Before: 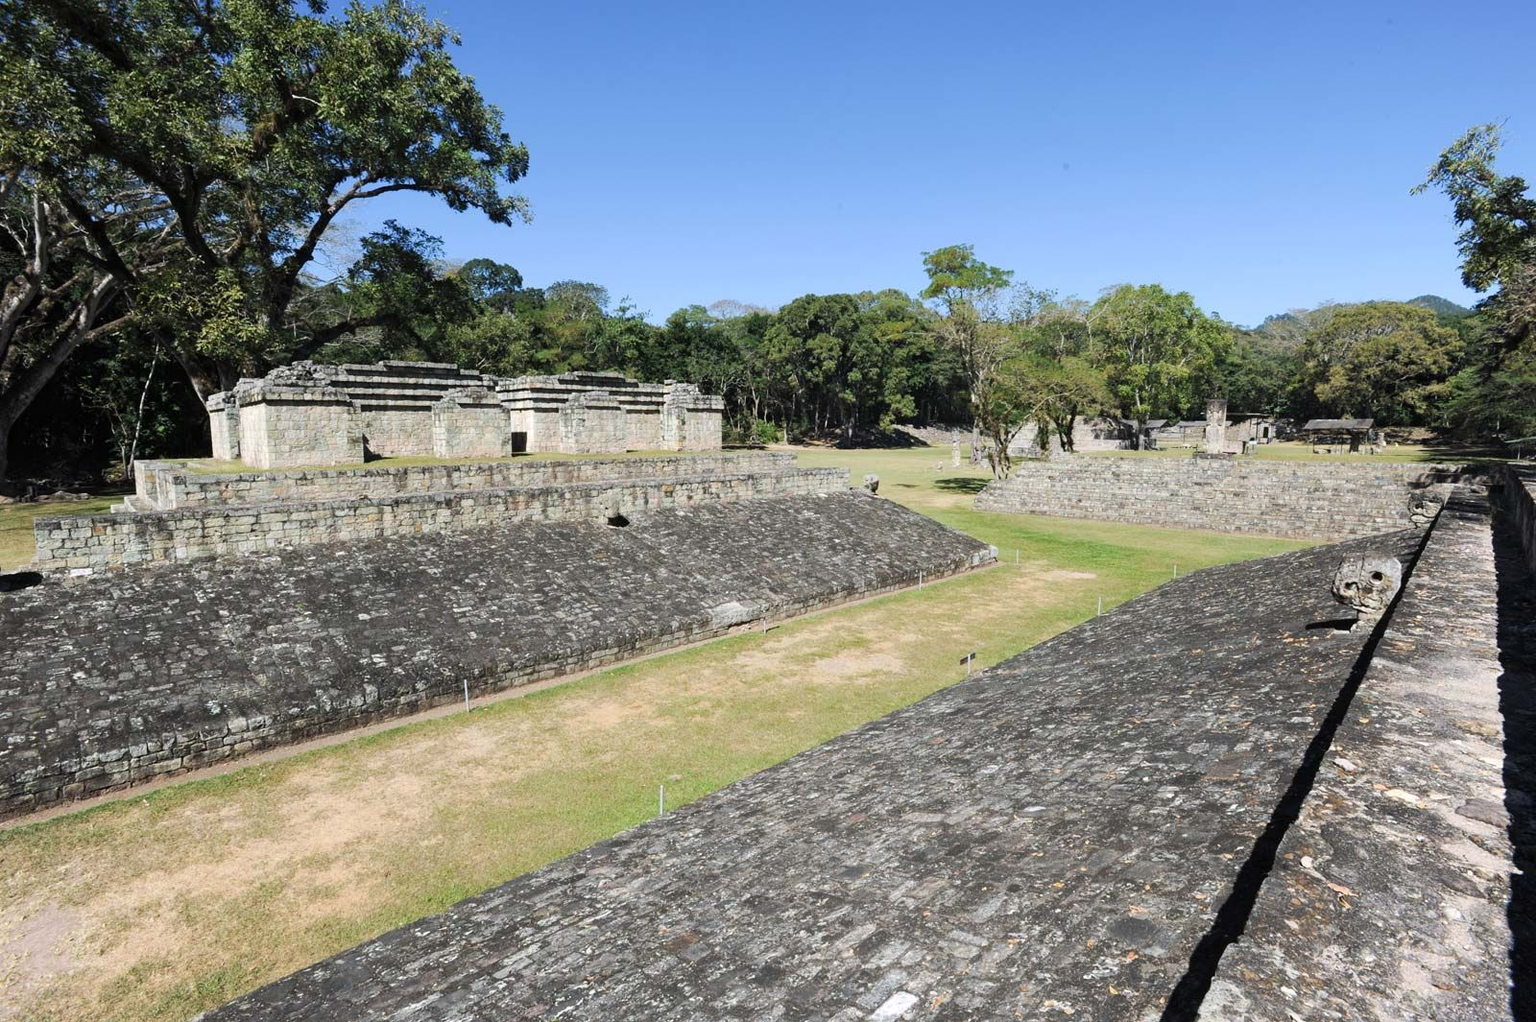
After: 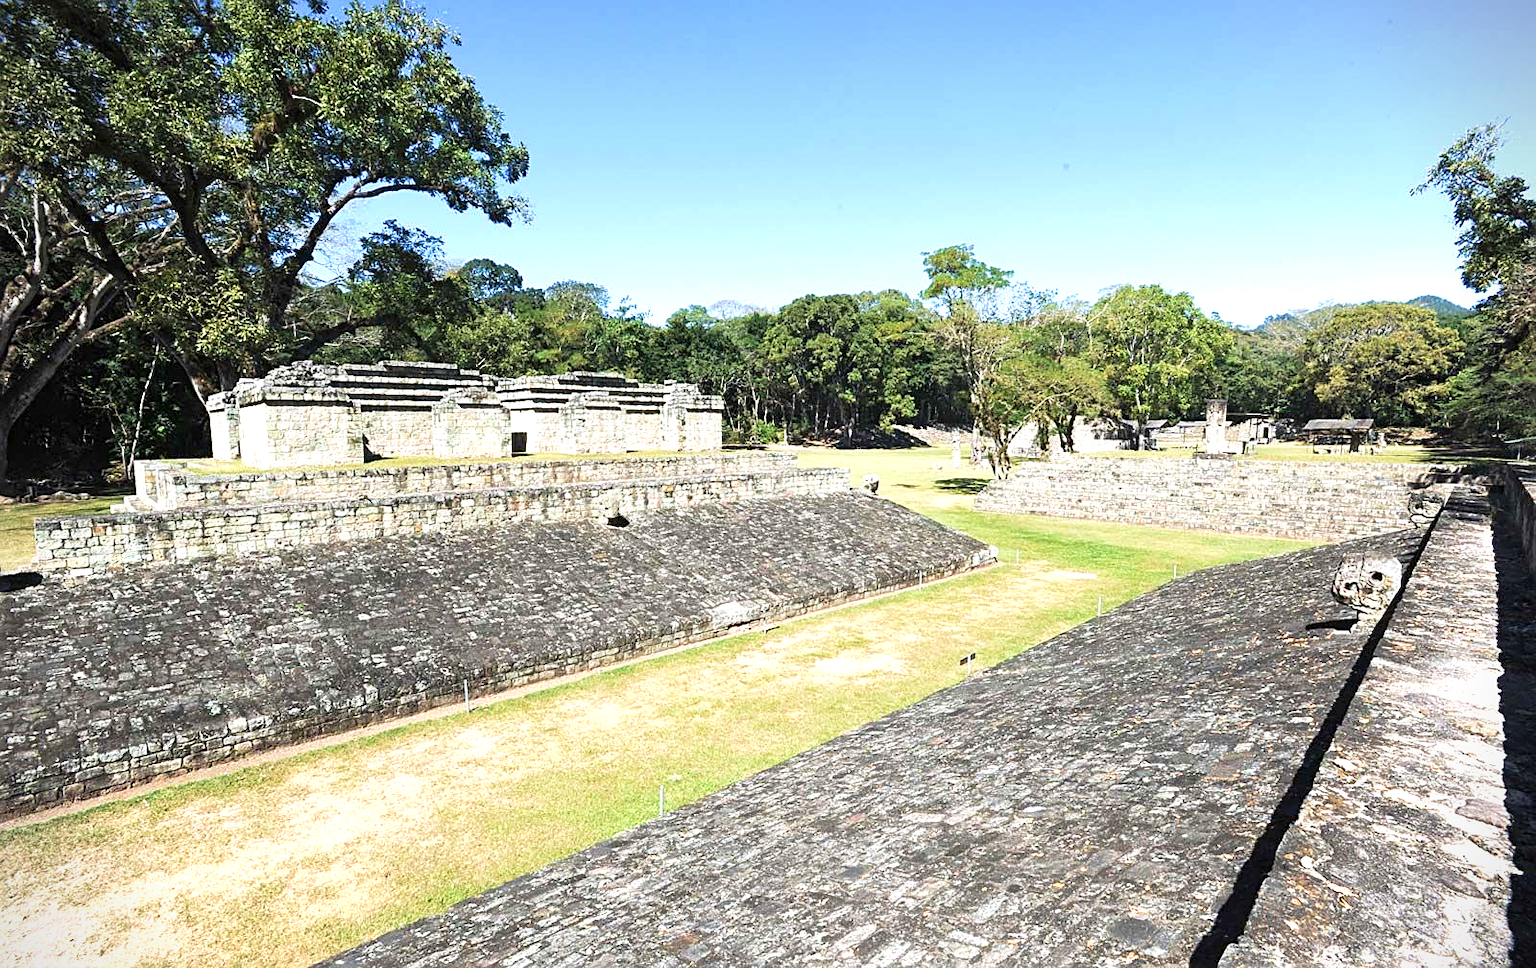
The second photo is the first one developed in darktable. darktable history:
crop and rotate: top 0.001%, bottom 5.217%
sharpen: on, module defaults
exposure: black level correction 0, exposure 0.893 EV, compensate exposure bias true, compensate highlight preservation false
vignetting: fall-off start 92.66%
velvia: on, module defaults
tone equalizer: edges refinement/feathering 500, mask exposure compensation -1.57 EV, preserve details no
